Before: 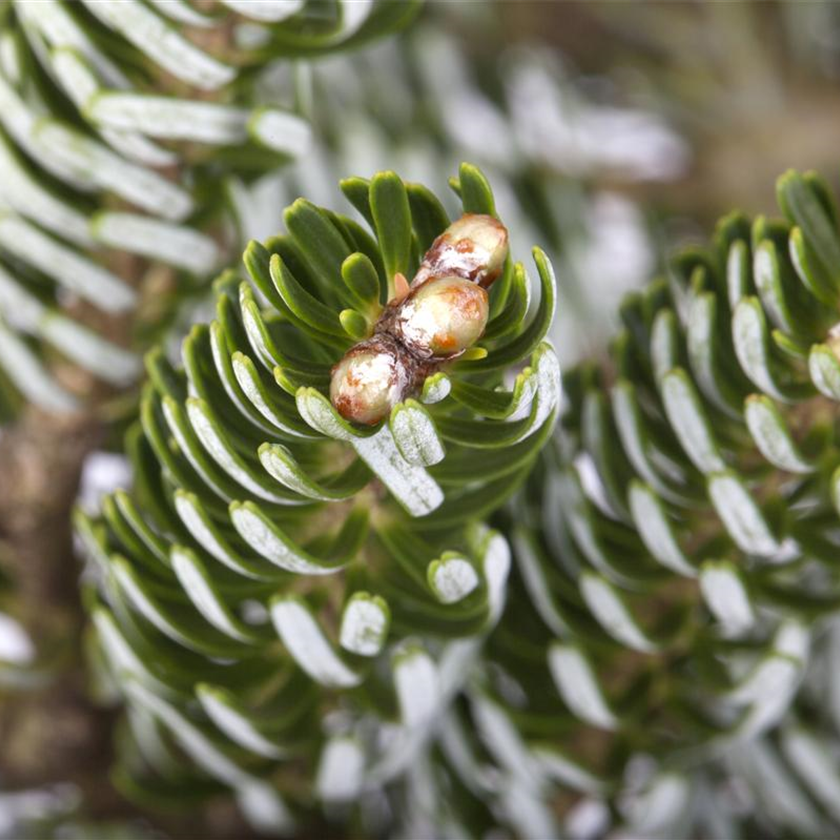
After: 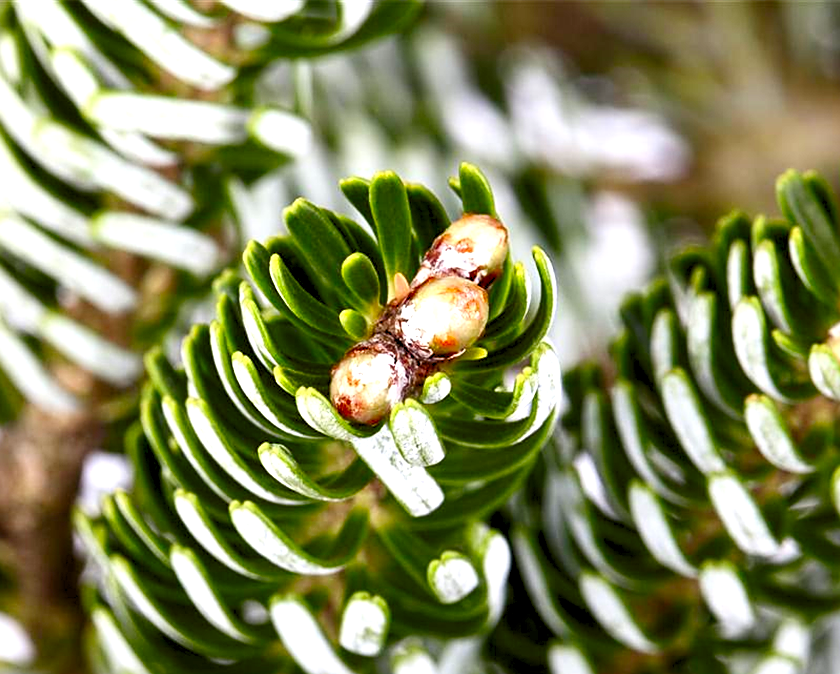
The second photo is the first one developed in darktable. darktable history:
sharpen: on, module defaults
crop: bottom 19.644%
contrast brightness saturation: contrast 0.19, brightness -0.24, saturation 0.11
levels: levels [0.036, 0.364, 0.827]
